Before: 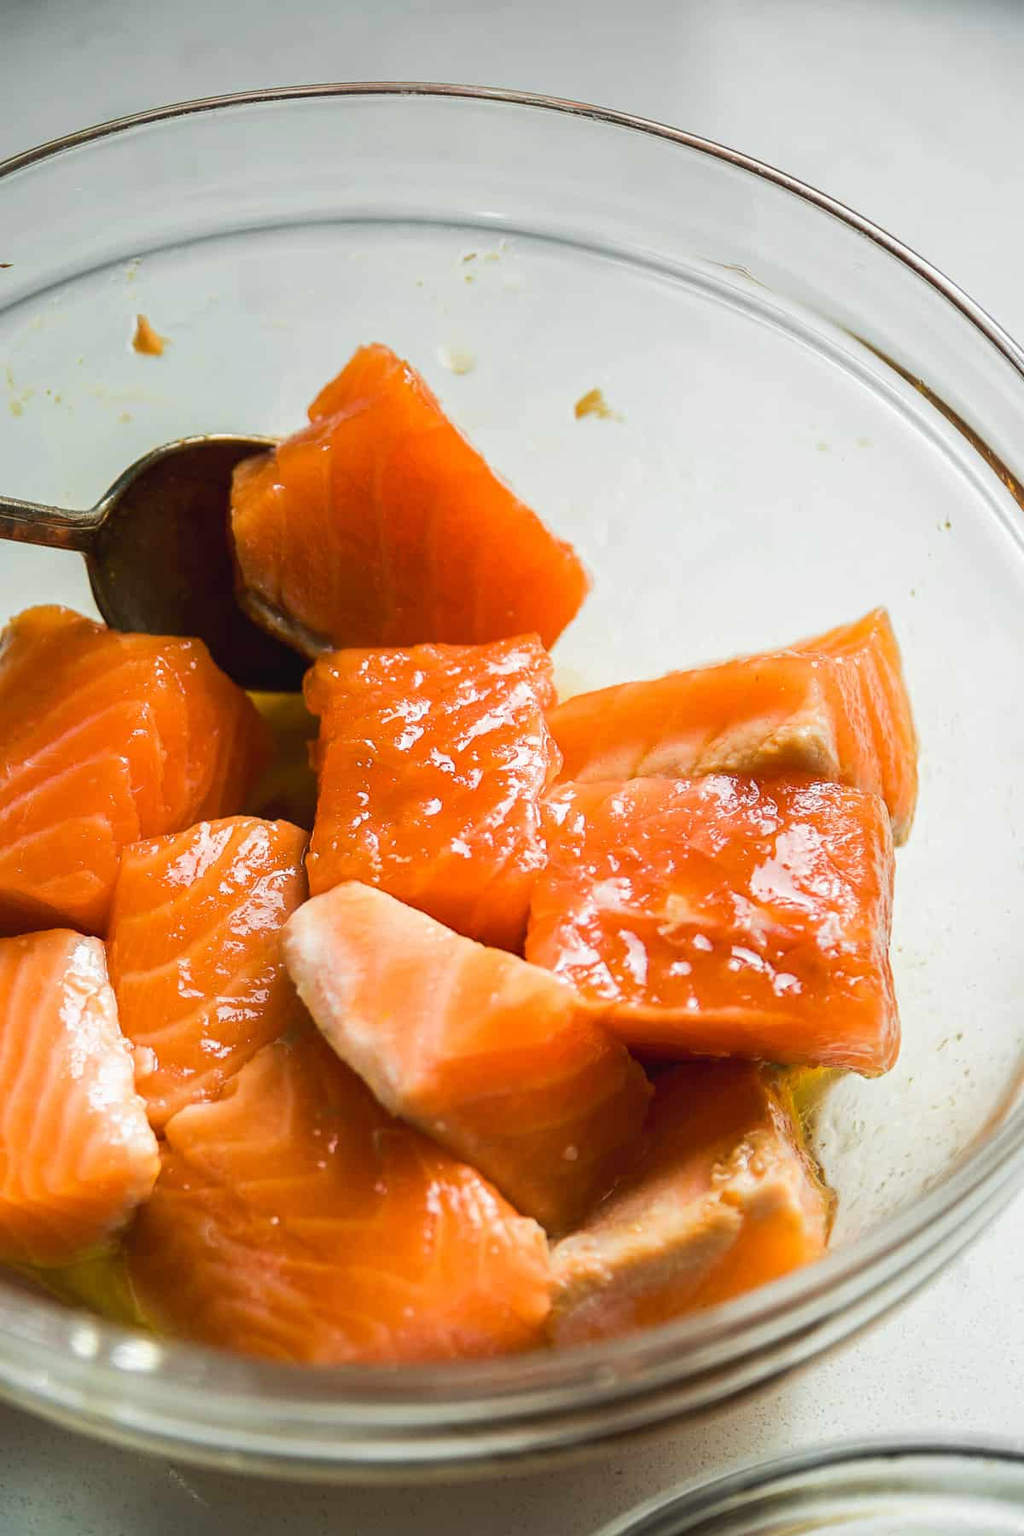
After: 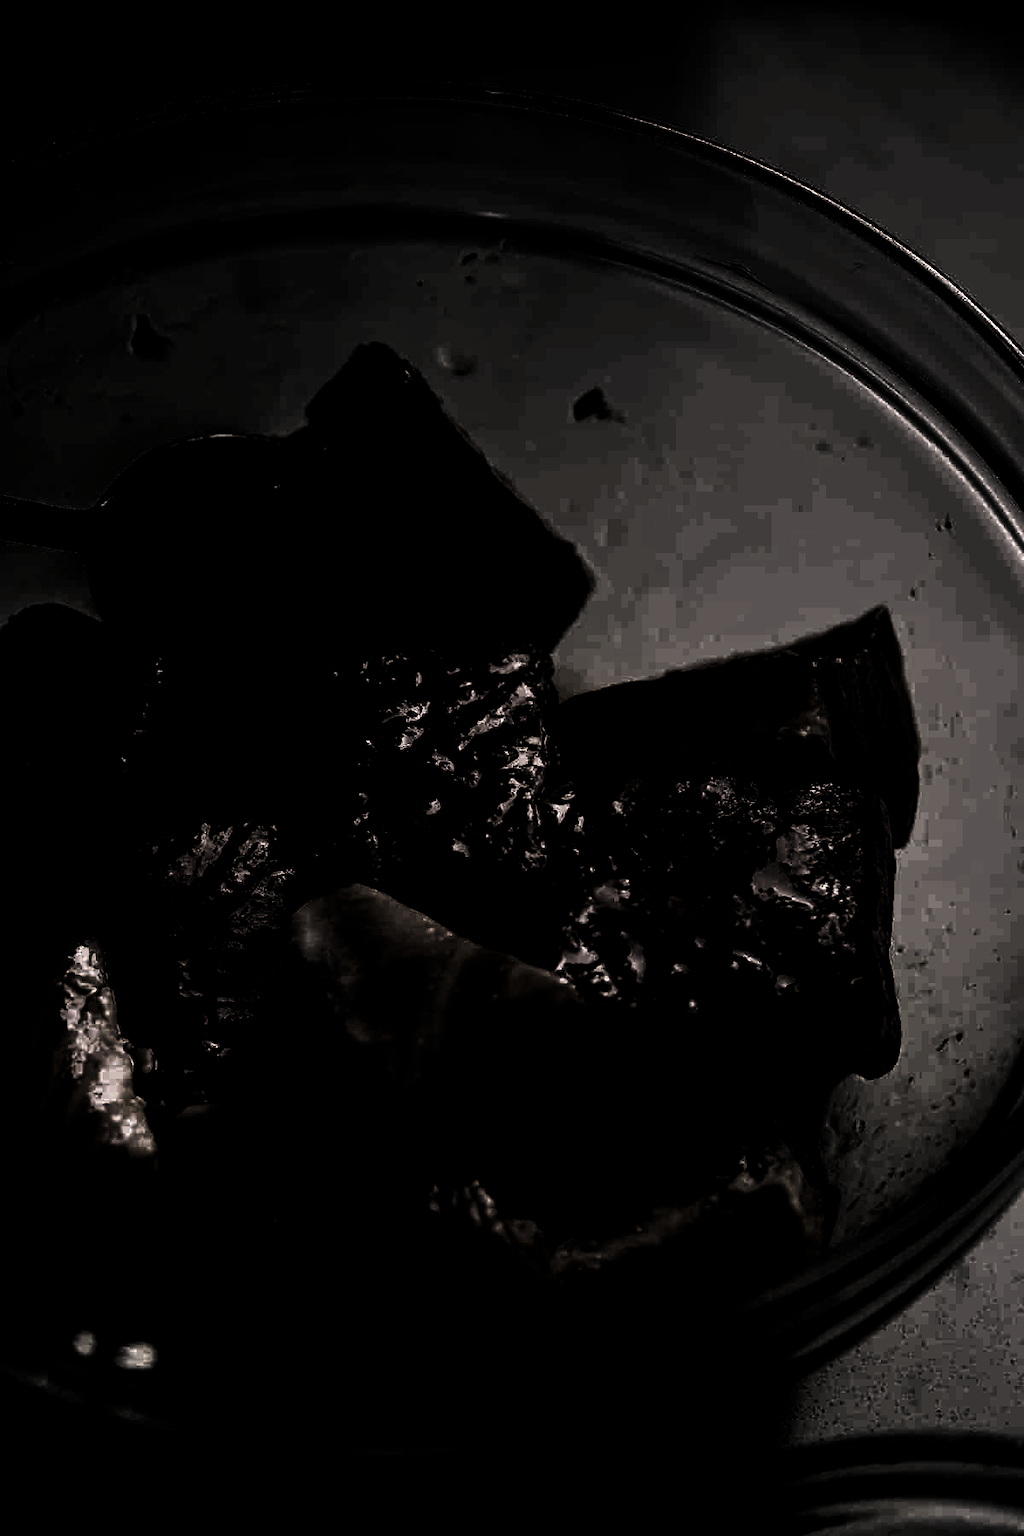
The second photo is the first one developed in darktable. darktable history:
levels: levels [0.721, 0.937, 0.997]
color correction: highlights a* 7.34, highlights b* 4.37
